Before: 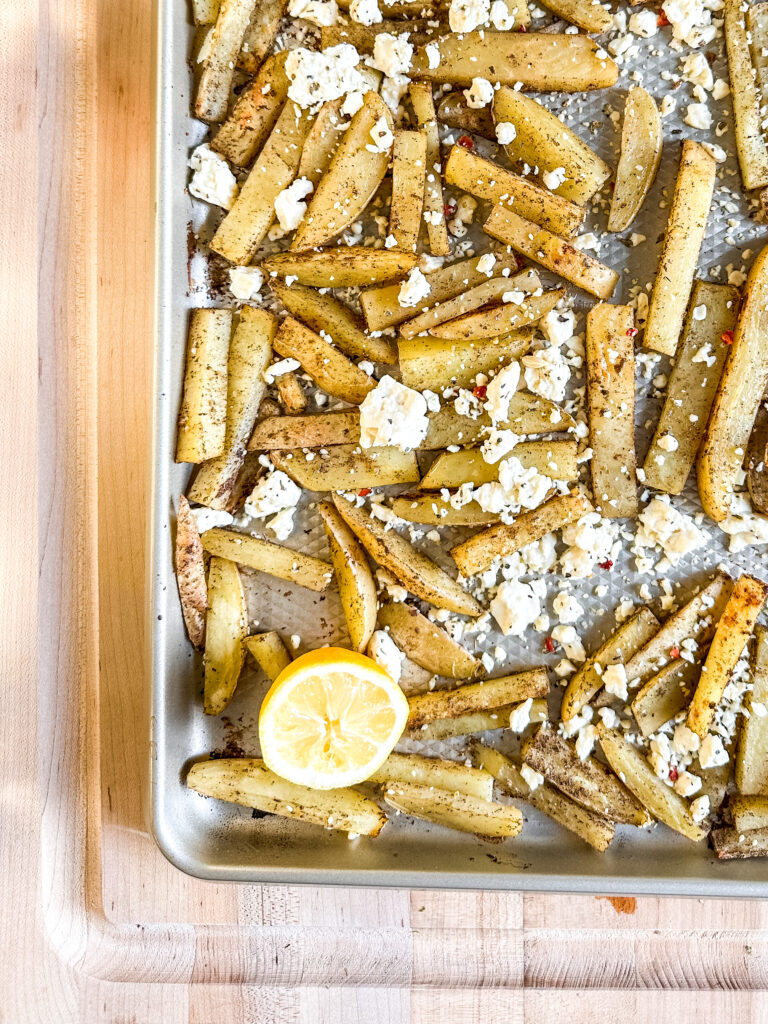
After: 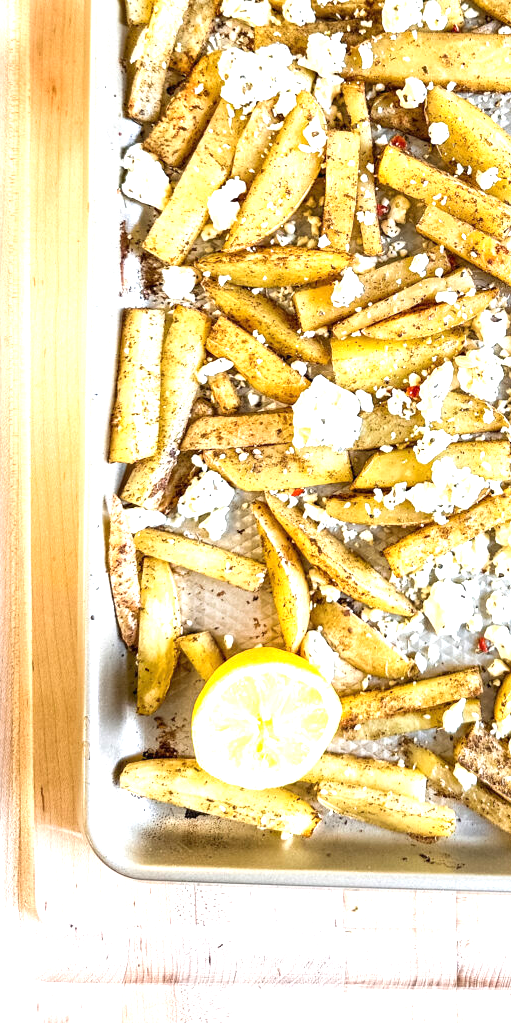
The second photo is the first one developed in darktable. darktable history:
crop and rotate: left 8.786%, right 24.548%
exposure: black level correction 0, exposure 0.9 EV, compensate highlight preservation false
